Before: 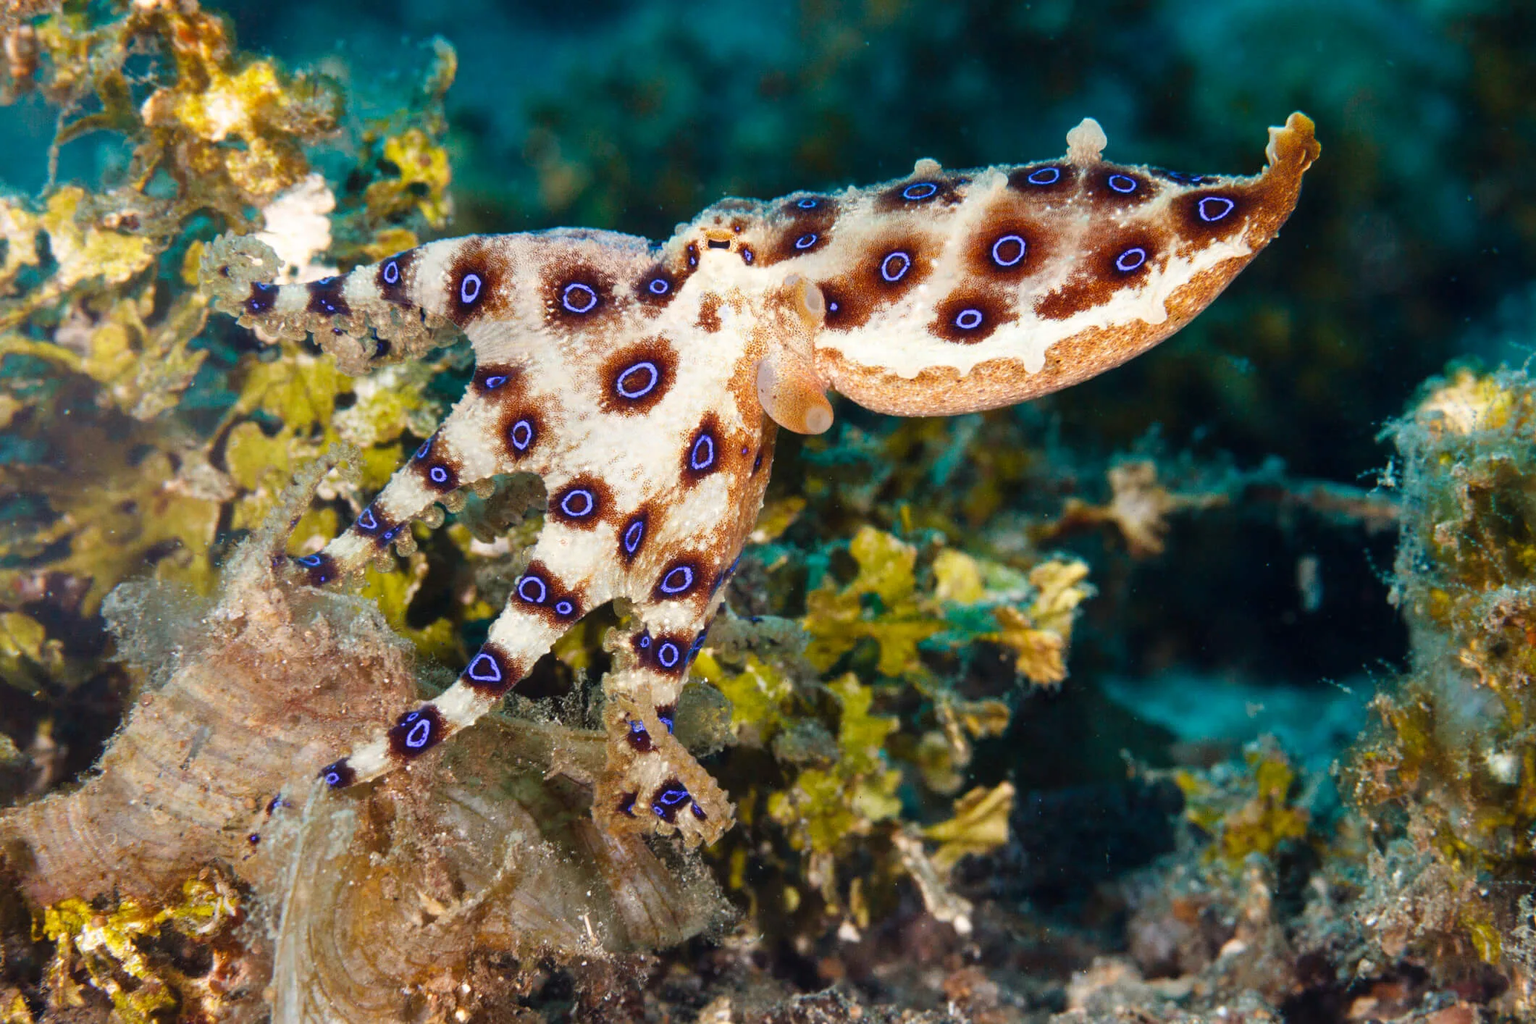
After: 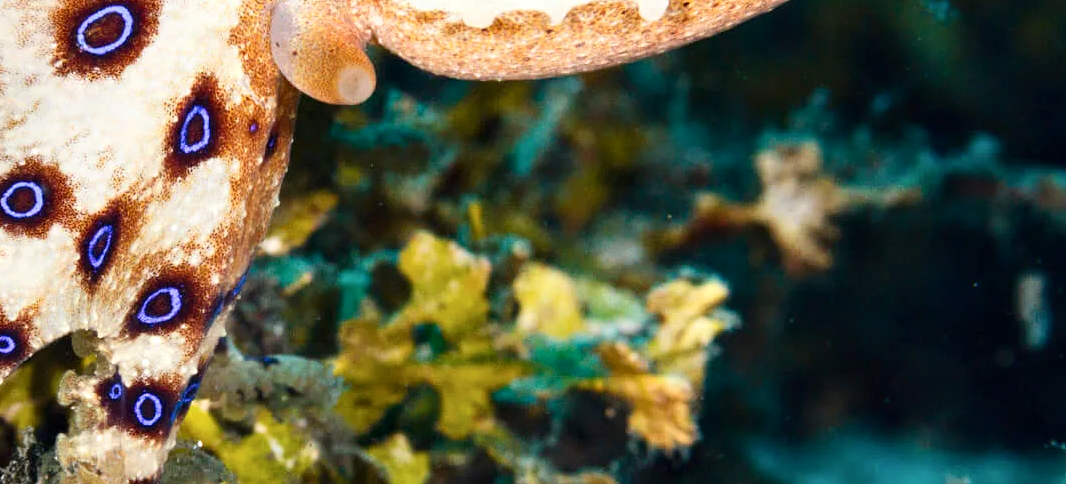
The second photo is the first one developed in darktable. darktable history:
contrast brightness saturation: contrast 0.148, brightness 0.046
contrast equalizer: octaves 7, y [[0.6 ×6], [0.55 ×6], [0 ×6], [0 ×6], [0 ×6]], mix 0.315
crop: left 36.575%, top 35.055%, right 13.123%, bottom 30.696%
